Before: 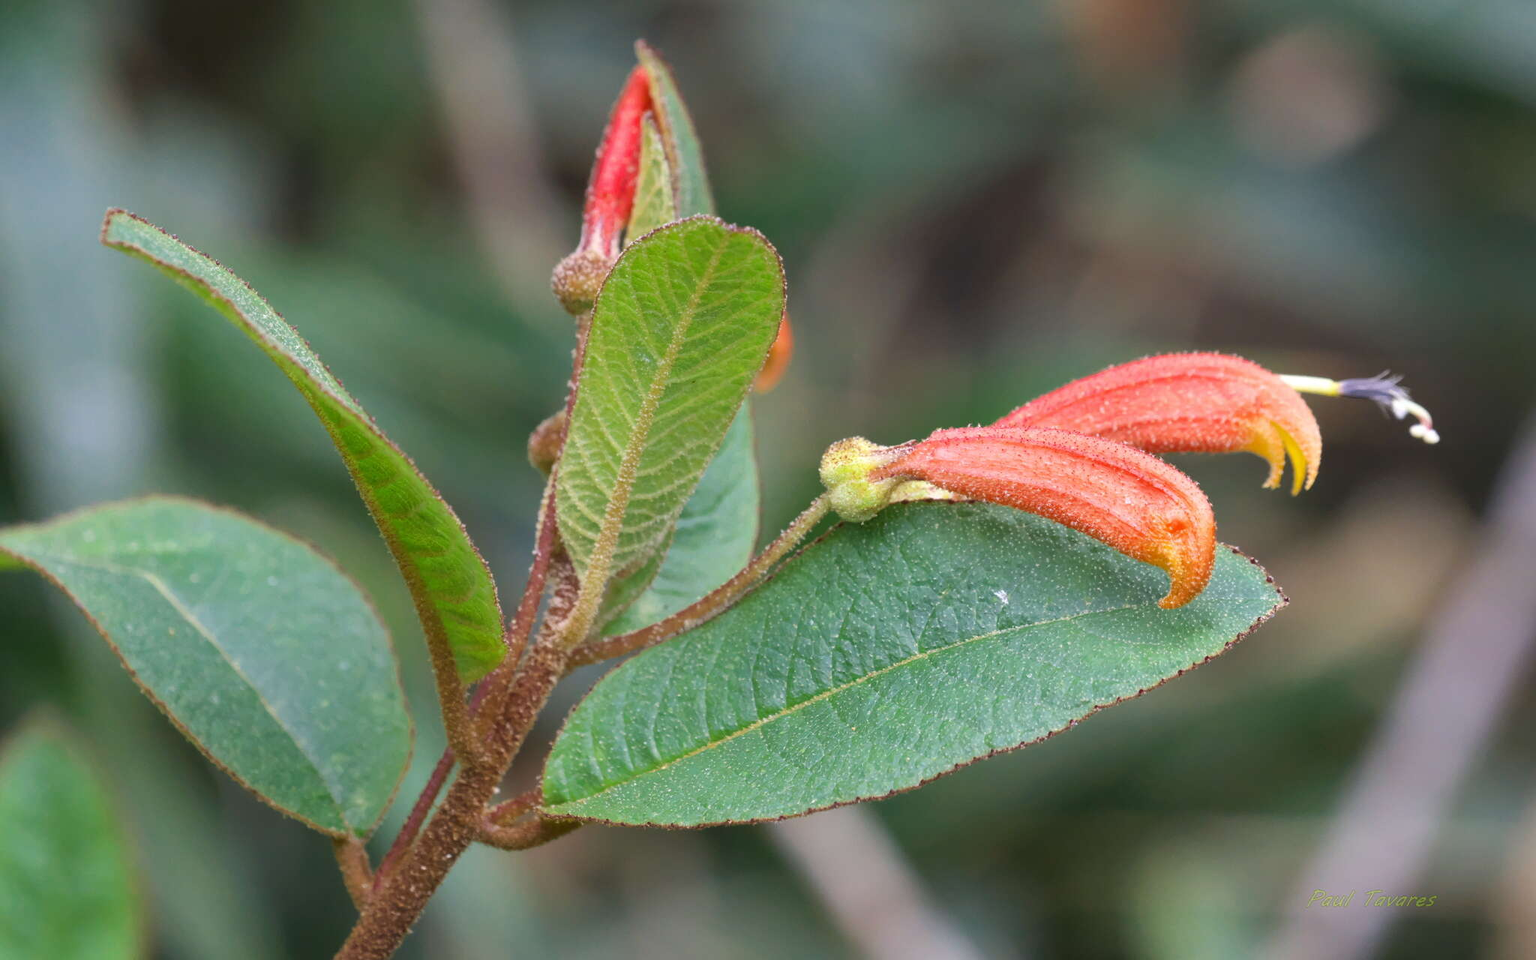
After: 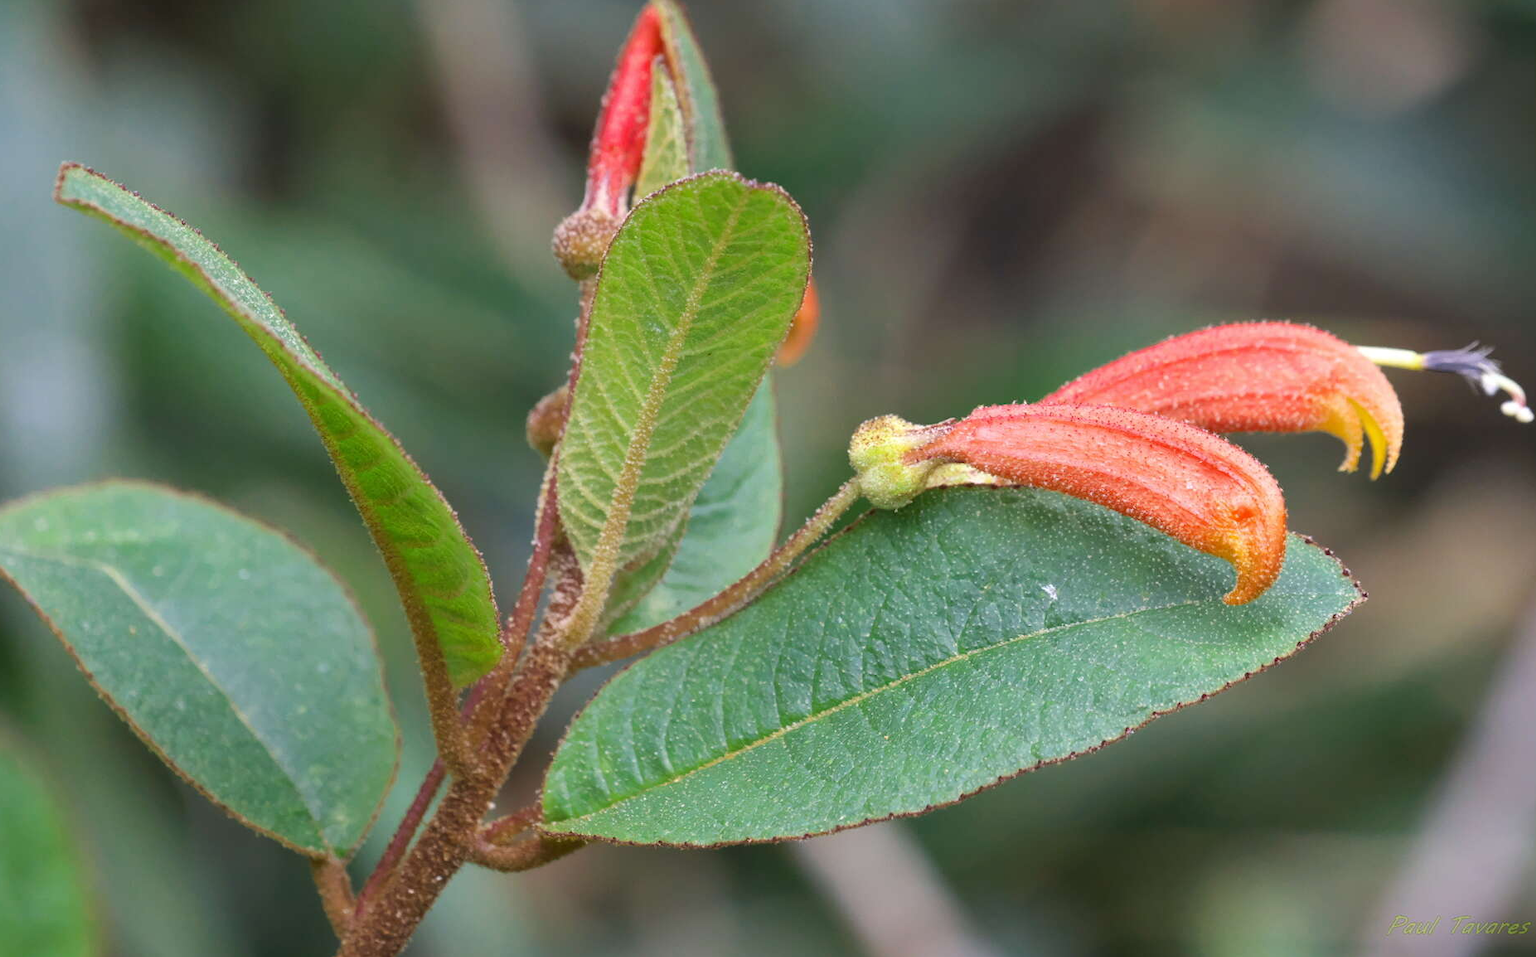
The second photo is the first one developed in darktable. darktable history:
crop: left 3.412%, top 6.439%, right 6.085%, bottom 3.263%
